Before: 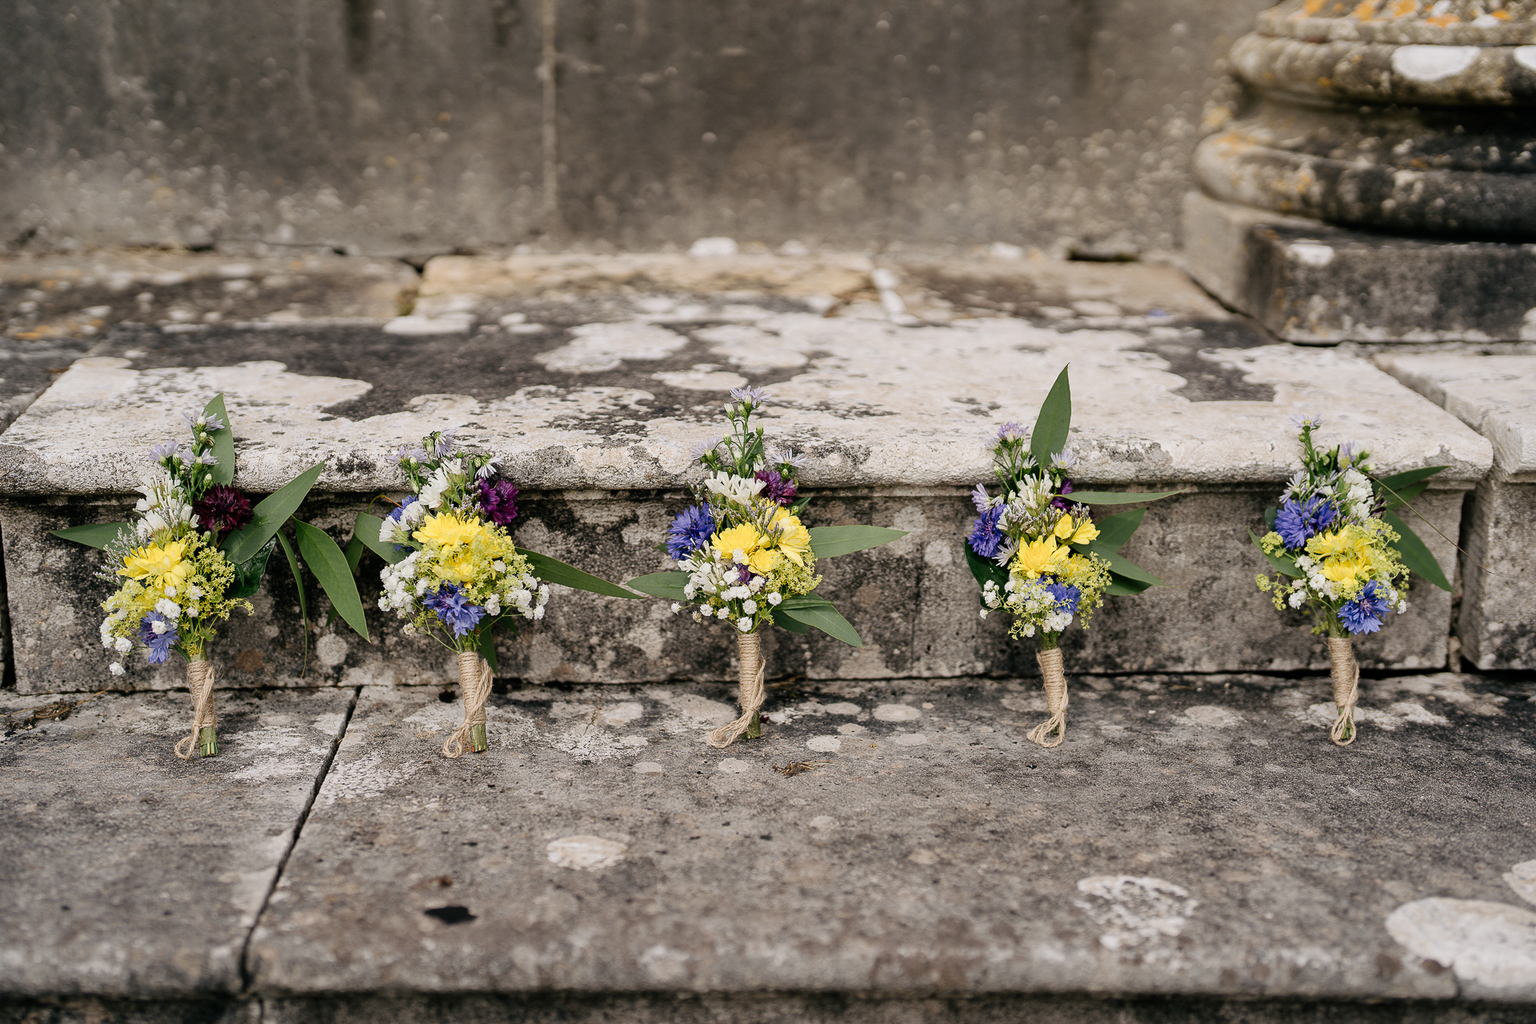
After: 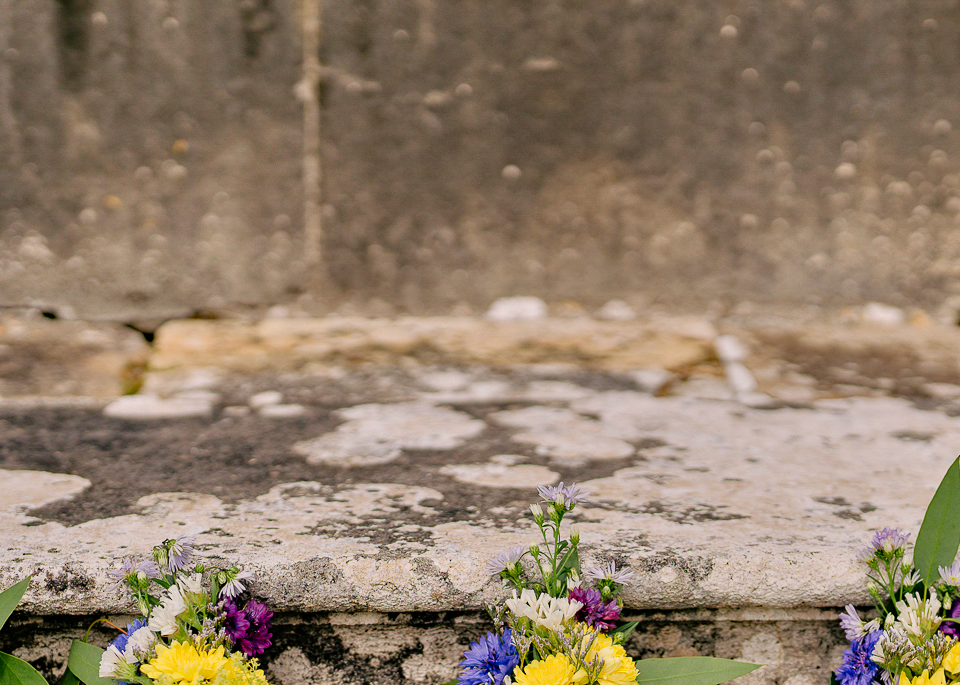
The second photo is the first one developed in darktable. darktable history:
exposure: exposure -0.492 EV, compensate highlight preservation false
tone equalizer: -7 EV 0.15 EV, -6 EV 0.6 EV, -5 EV 1.15 EV, -4 EV 1.33 EV, -3 EV 1.15 EV, -2 EV 0.6 EV, -1 EV 0.15 EV, mask exposure compensation -0.5 EV
color correction: highlights a* 3.22, highlights b* 1.93, saturation 1.19
crop: left 19.556%, right 30.401%, bottom 46.458%
haze removal: strength 0.29, distance 0.25, compatibility mode true, adaptive false
rotate and perspective: automatic cropping original format, crop left 0, crop top 0
